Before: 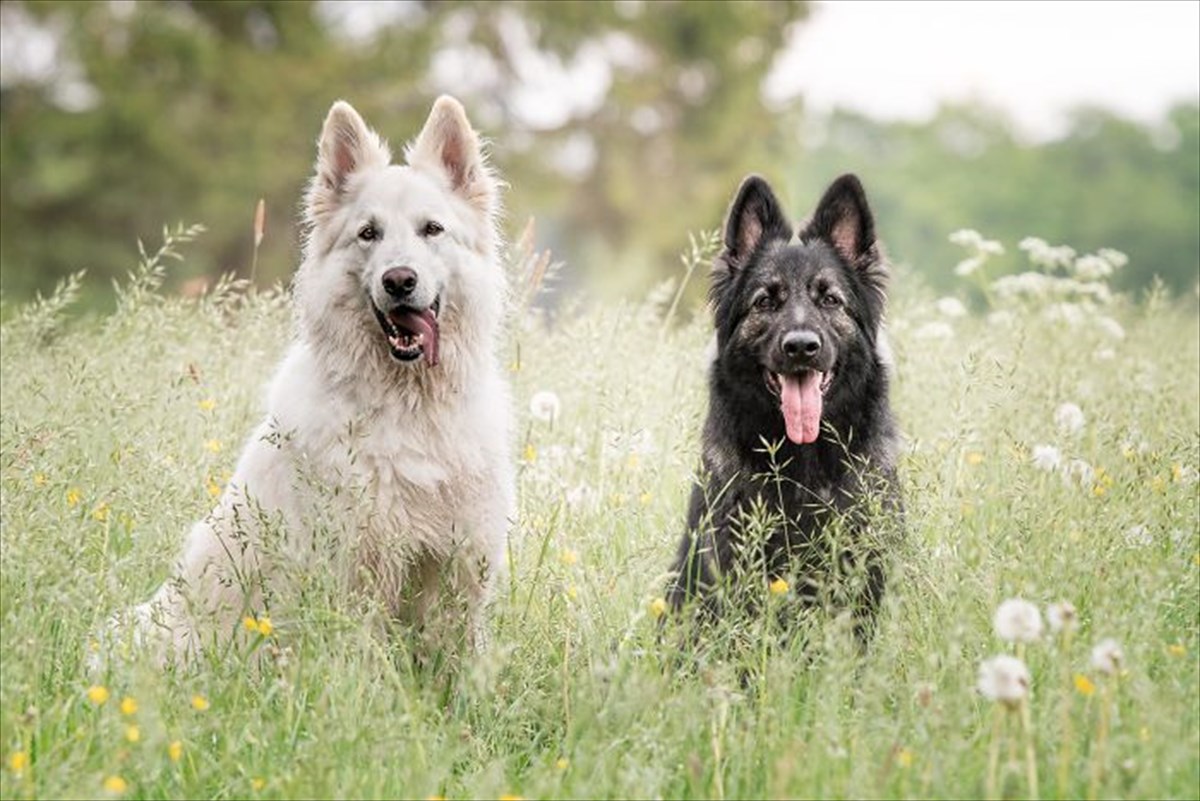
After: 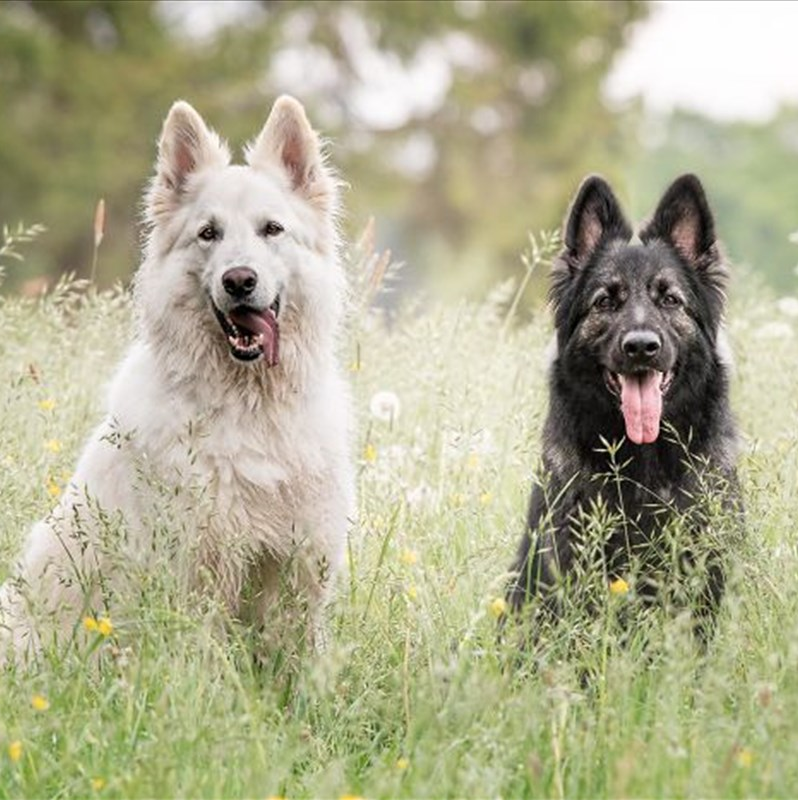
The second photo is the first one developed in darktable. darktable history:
crop and rotate: left 13.372%, right 20.048%
